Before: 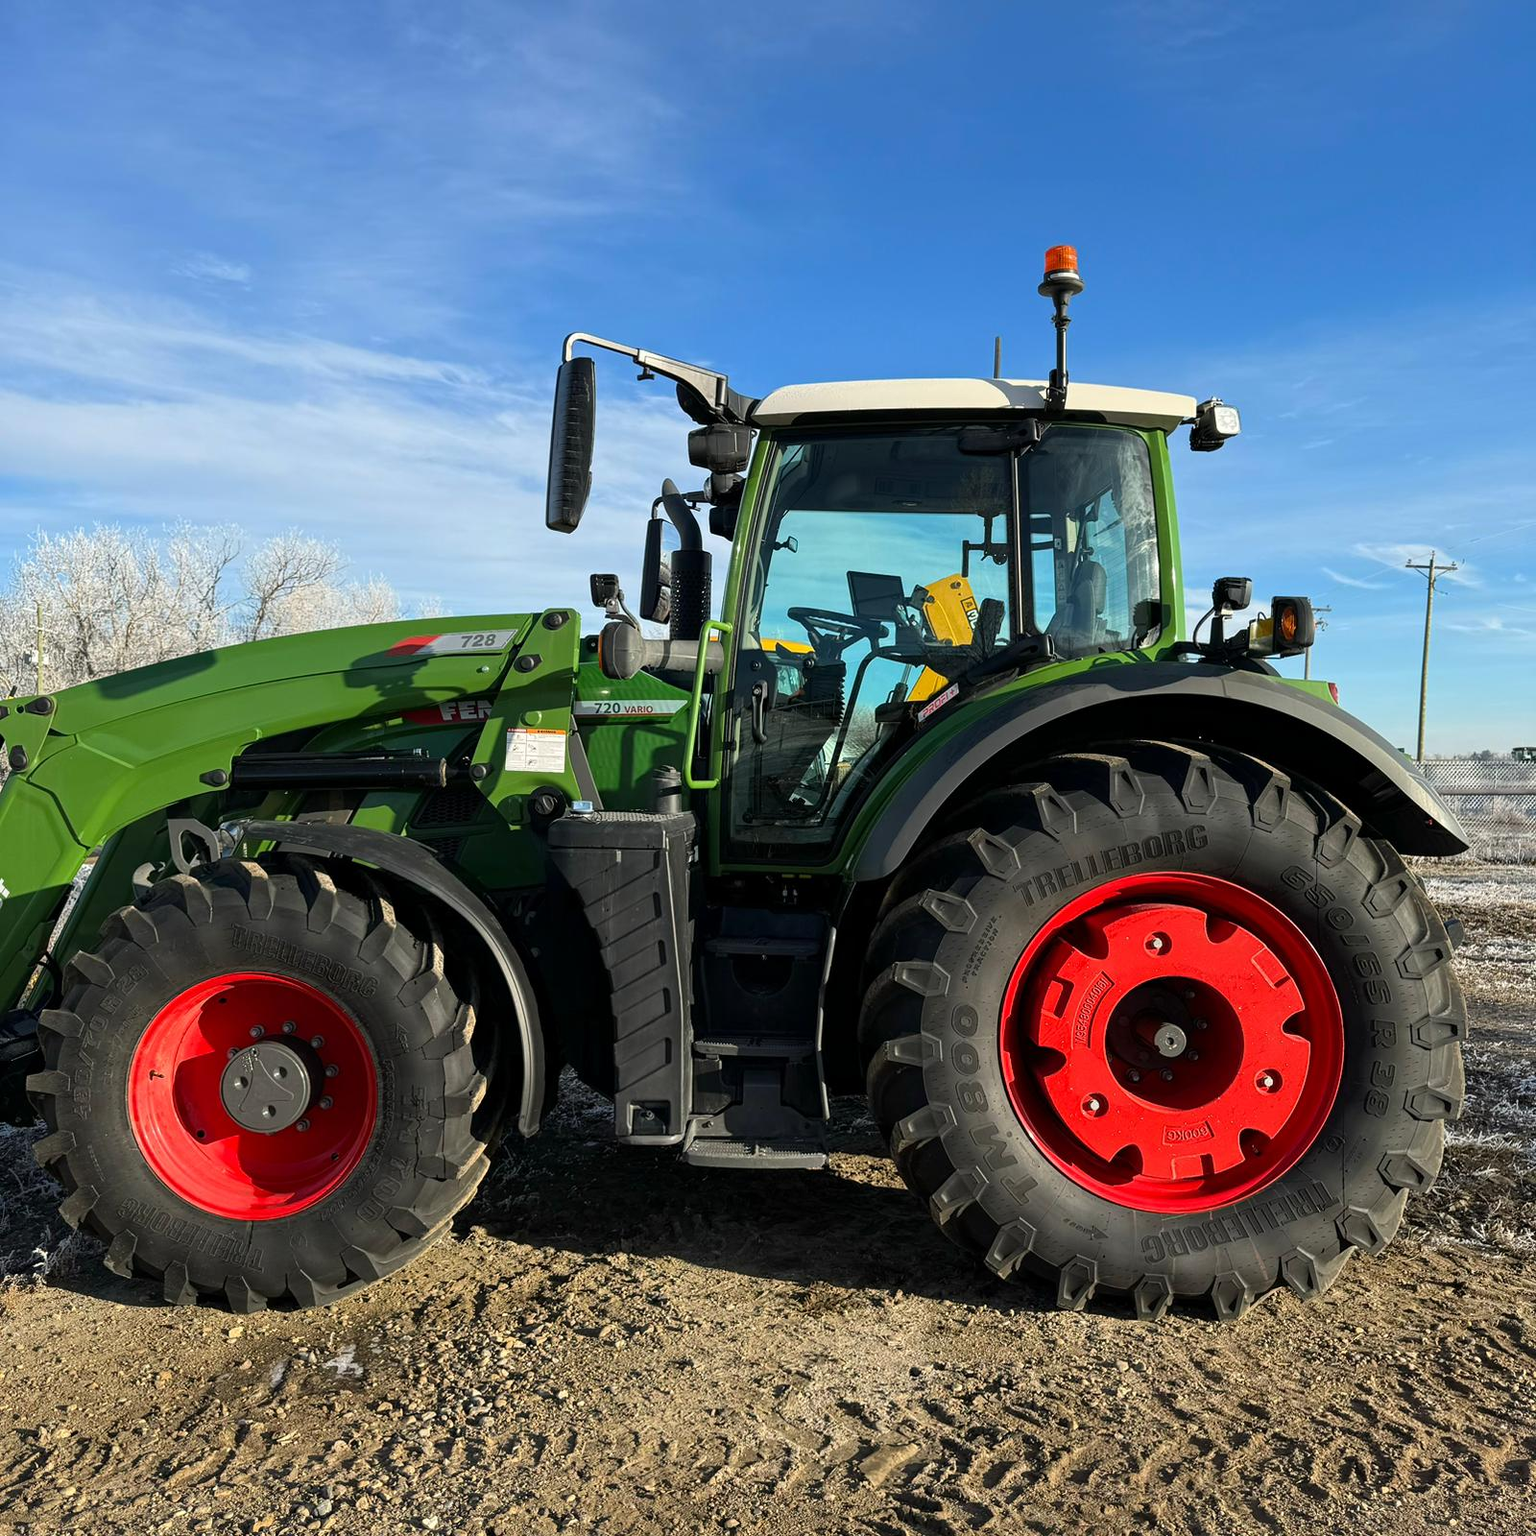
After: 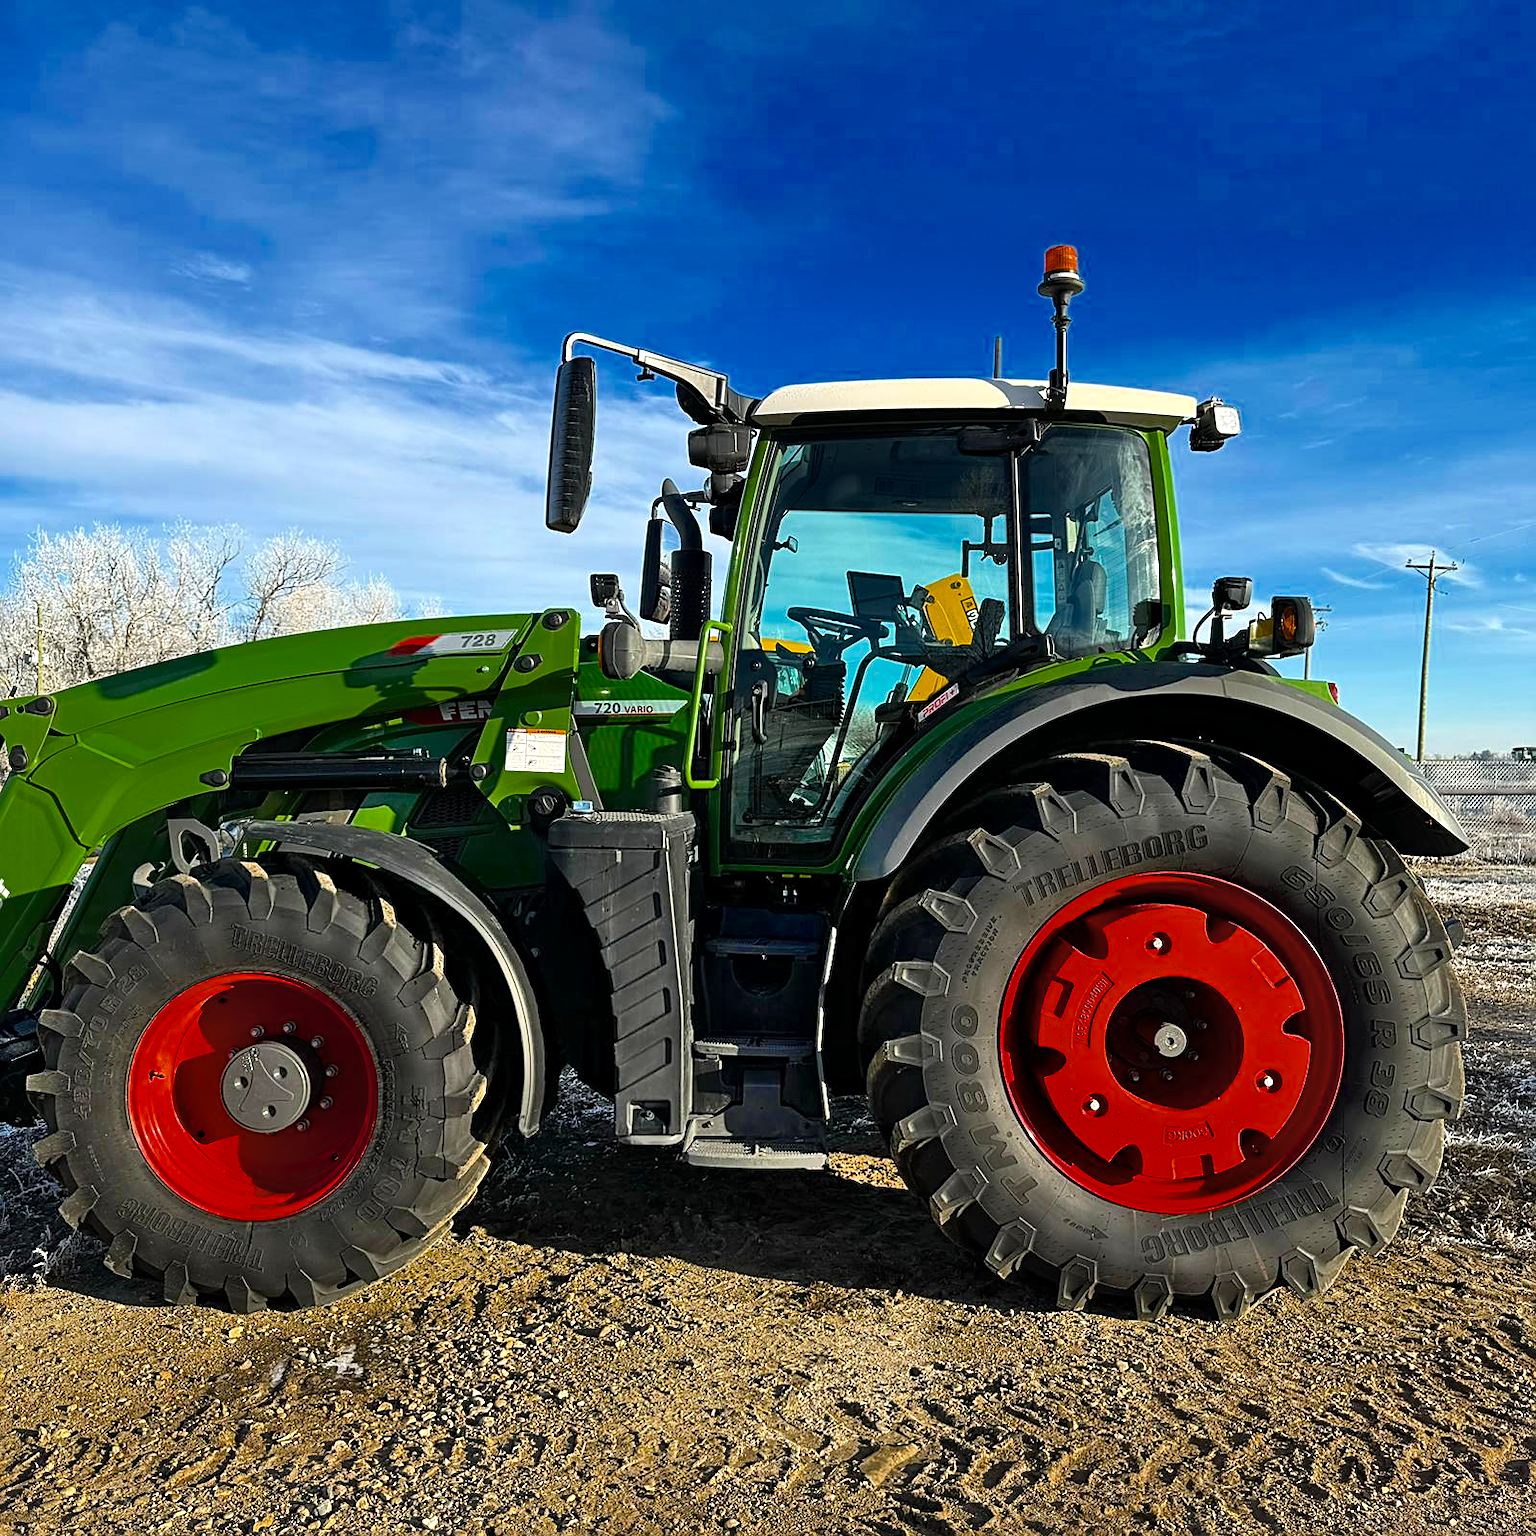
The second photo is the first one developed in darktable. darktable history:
color balance rgb: perceptual saturation grading › global saturation 30.278%, global vibrance 6.765%, saturation formula JzAzBz (2021)
shadows and highlights: radius 45.96, white point adjustment 6.67, compress 79.8%, soften with gaussian
levels: levels [0, 0.51, 1]
sharpen: on, module defaults
